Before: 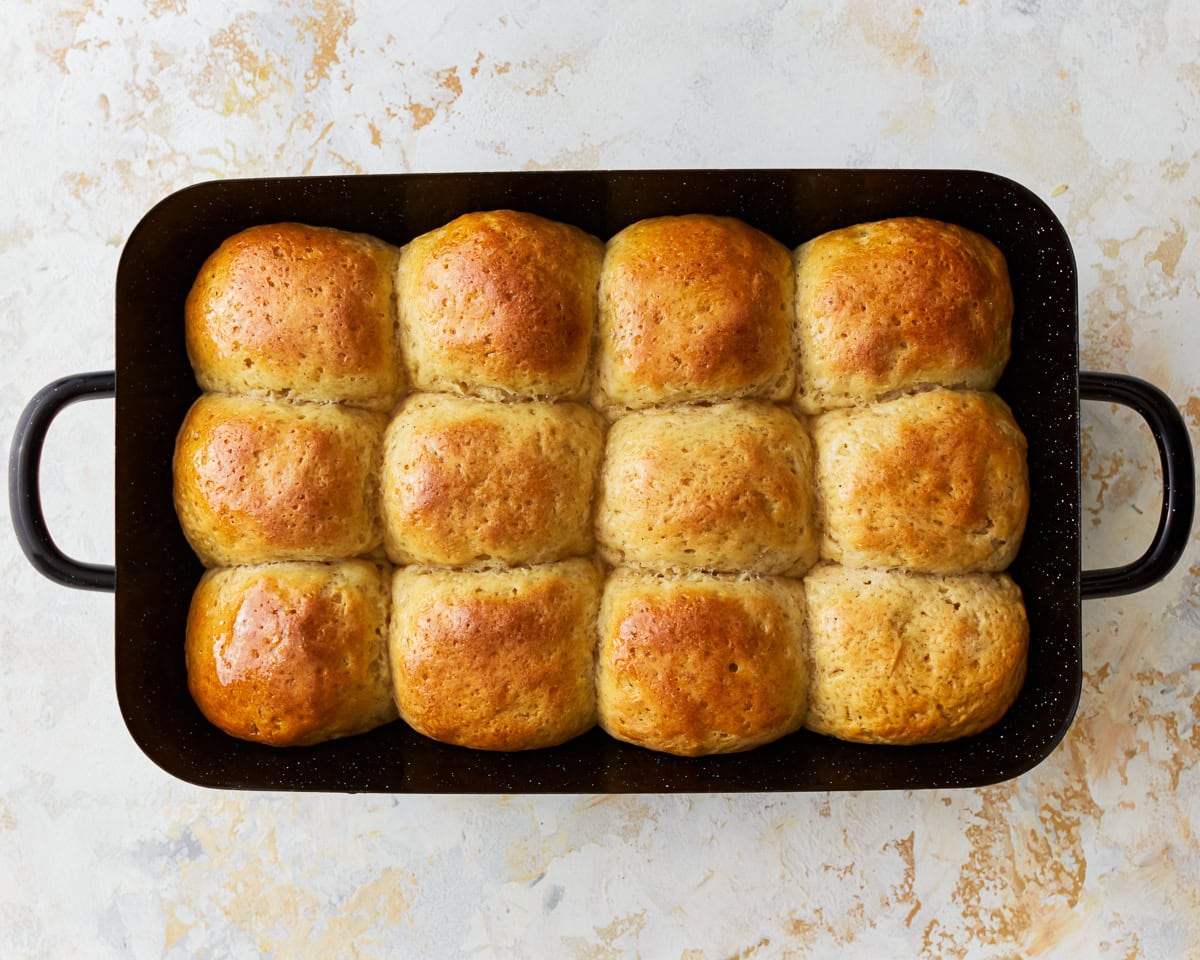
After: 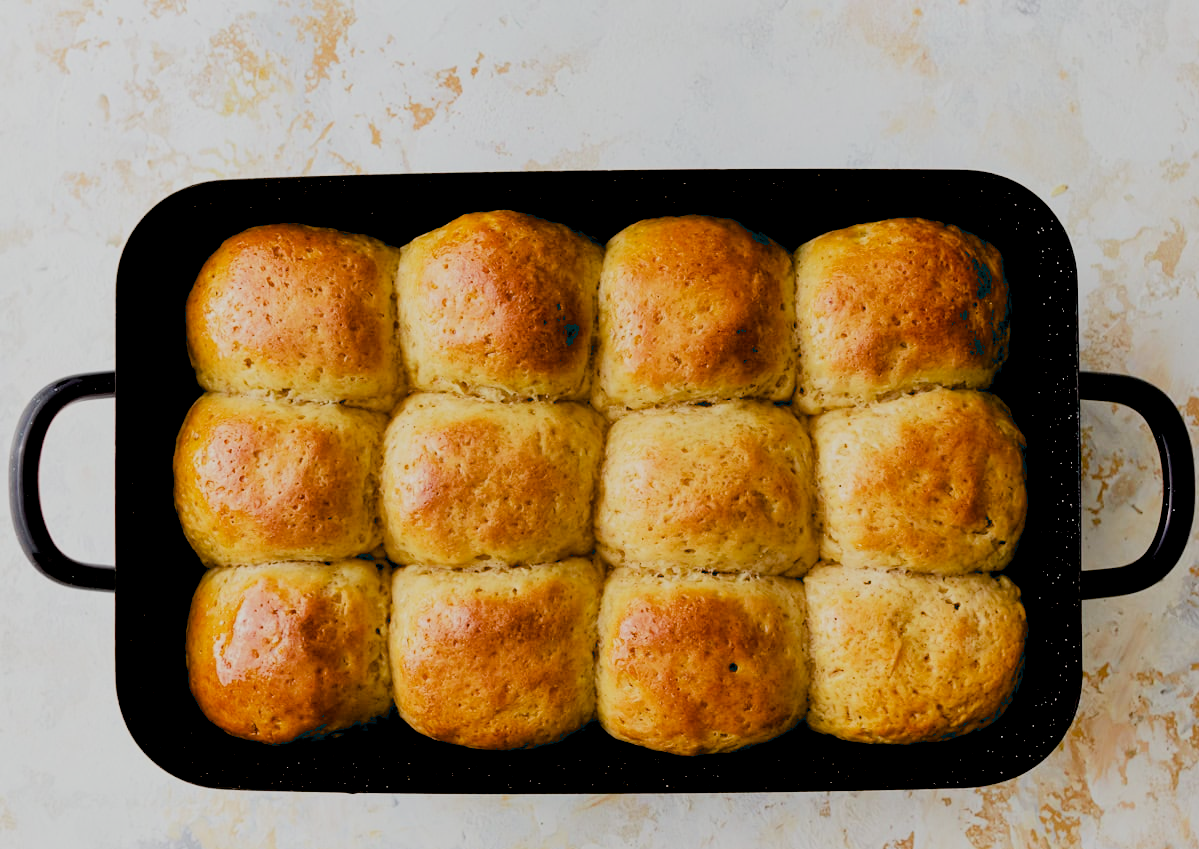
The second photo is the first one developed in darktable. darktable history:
exposure: black level correction 0.025, exposure 0.182 EV, compensate highlight preservation false
filmic rgb: black relative exposure -7.32 EV, white relative exposure 5.09 EV, hardness 3.2
crop and rotate: top 0%, bottom 11.49%
